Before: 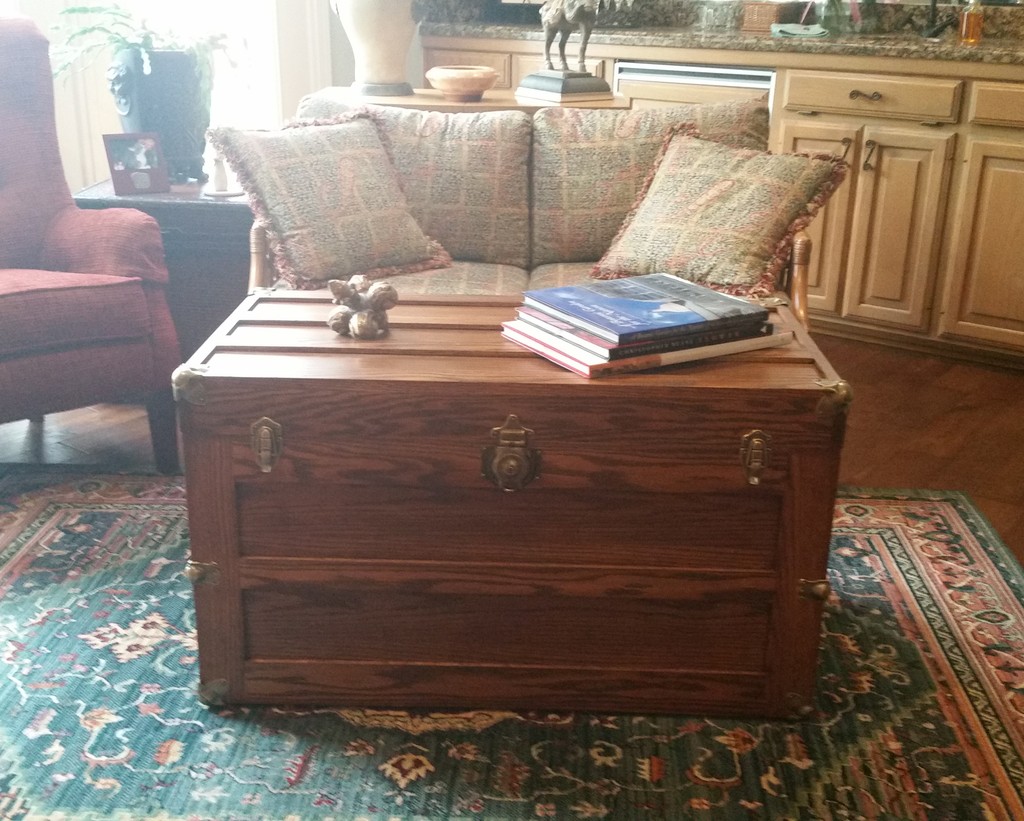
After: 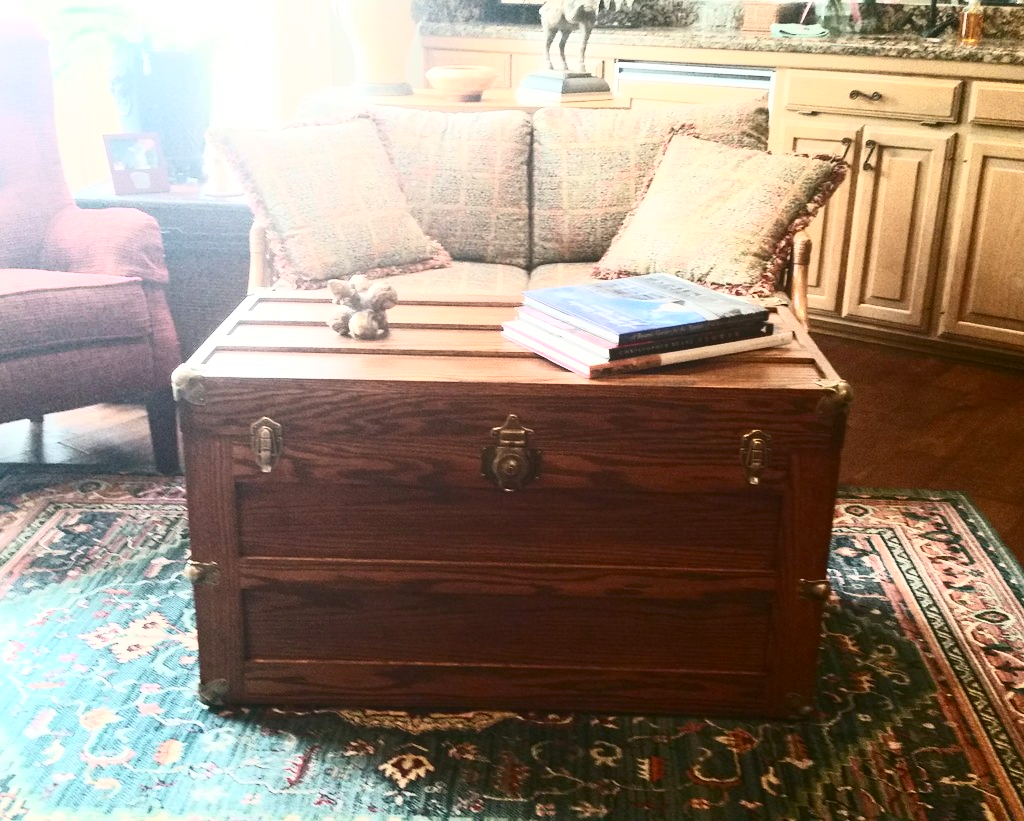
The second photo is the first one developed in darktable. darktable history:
contrast brightness saturation: contrast 0.63, brightness 0.339, saturation 0.146
